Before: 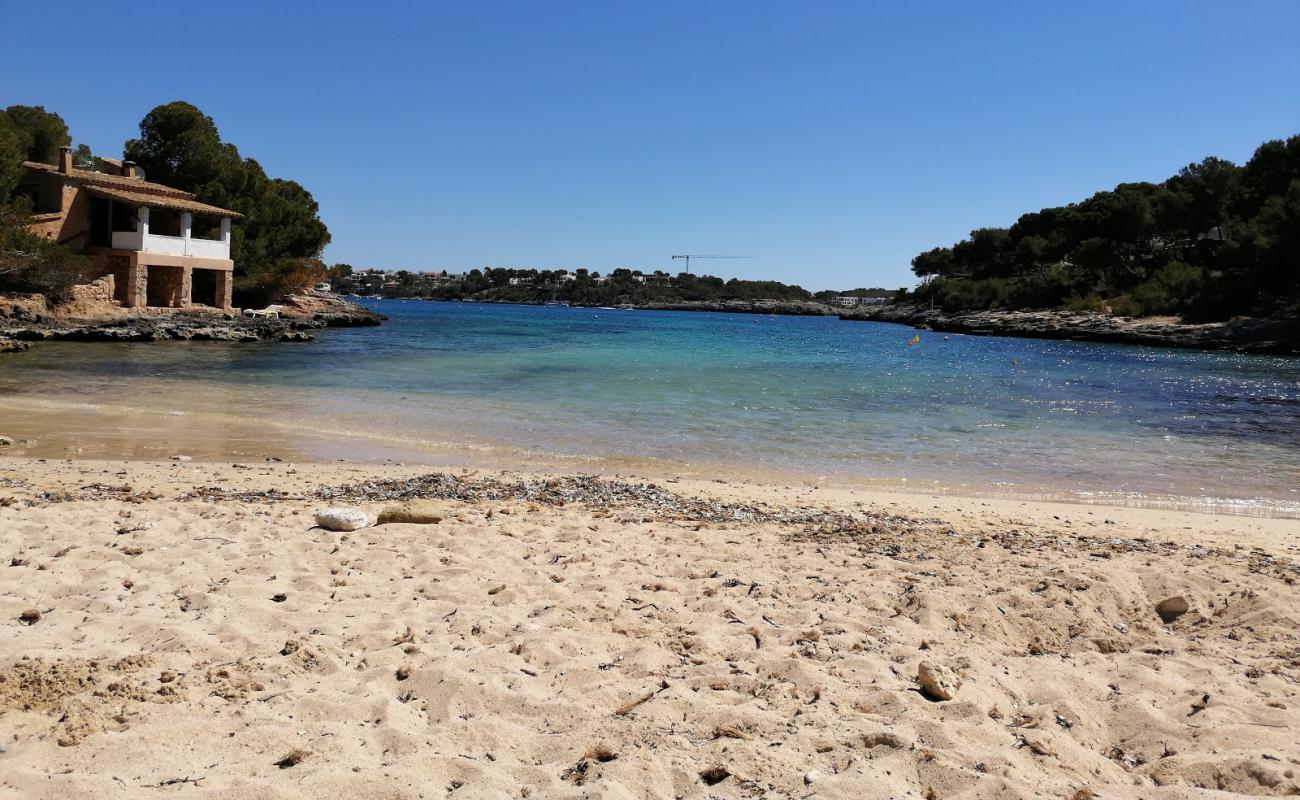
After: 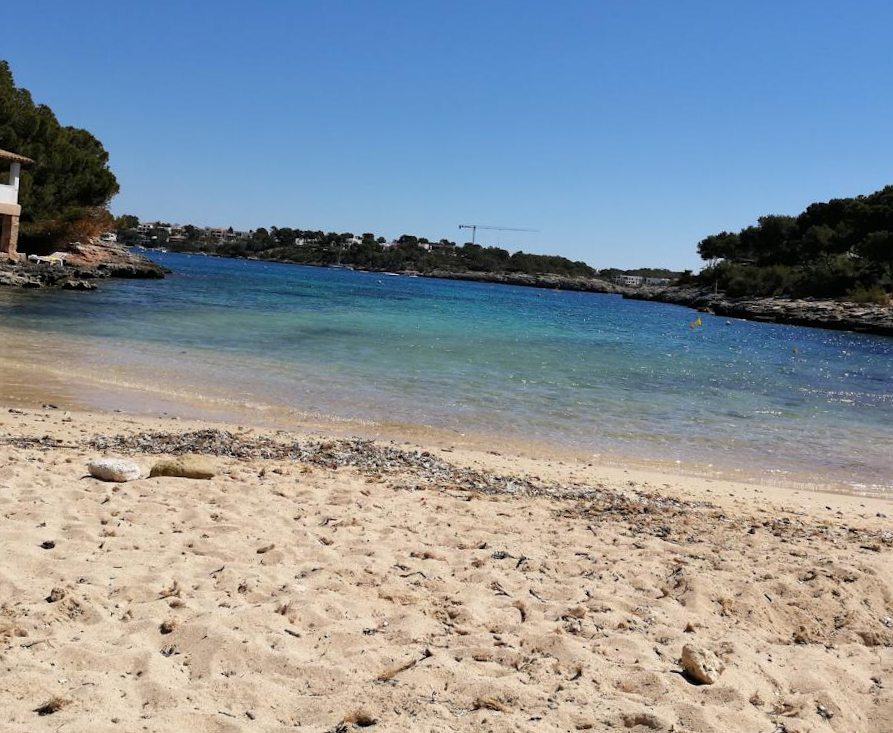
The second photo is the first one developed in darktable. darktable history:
crop and rotate: angle -3.19°, left 14.149%, top 0.029%, right 11.005%, bottom 0.089%
